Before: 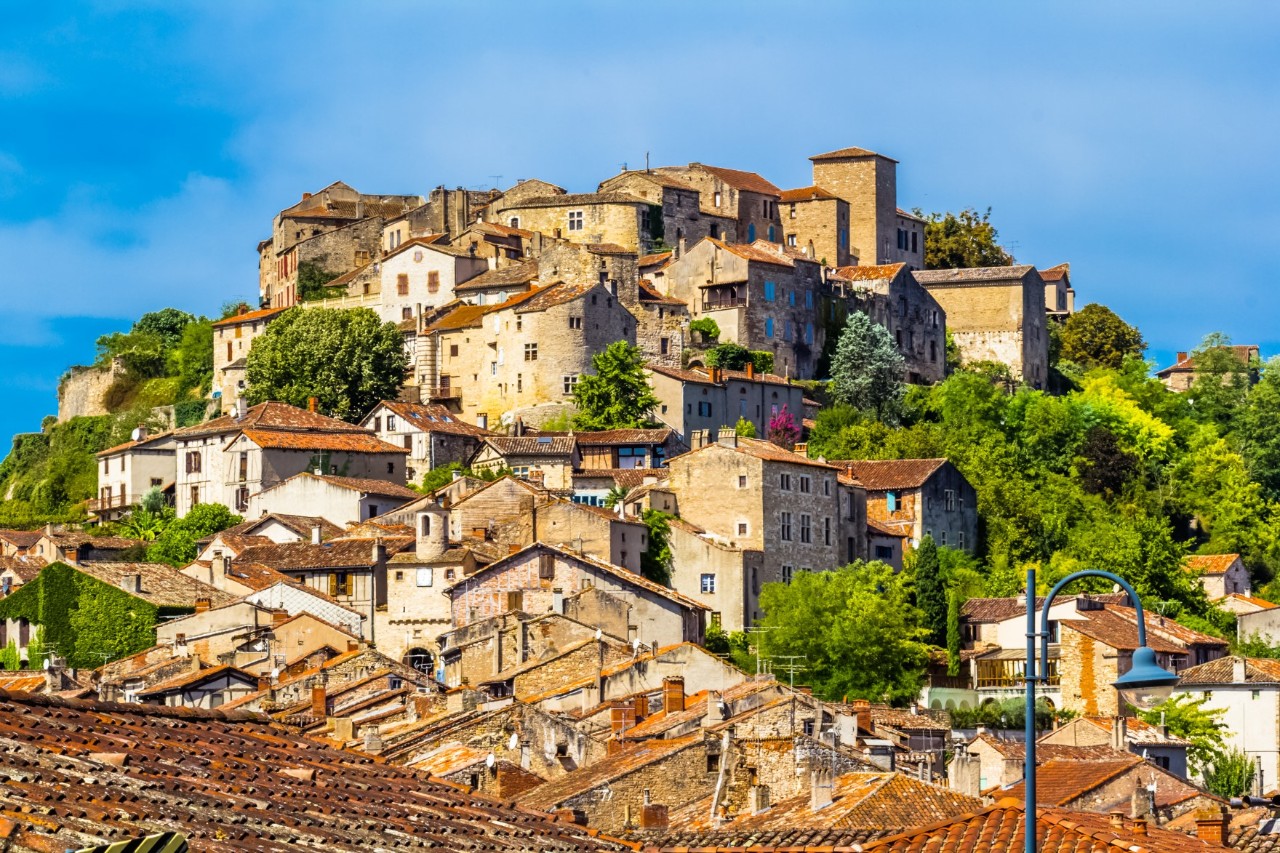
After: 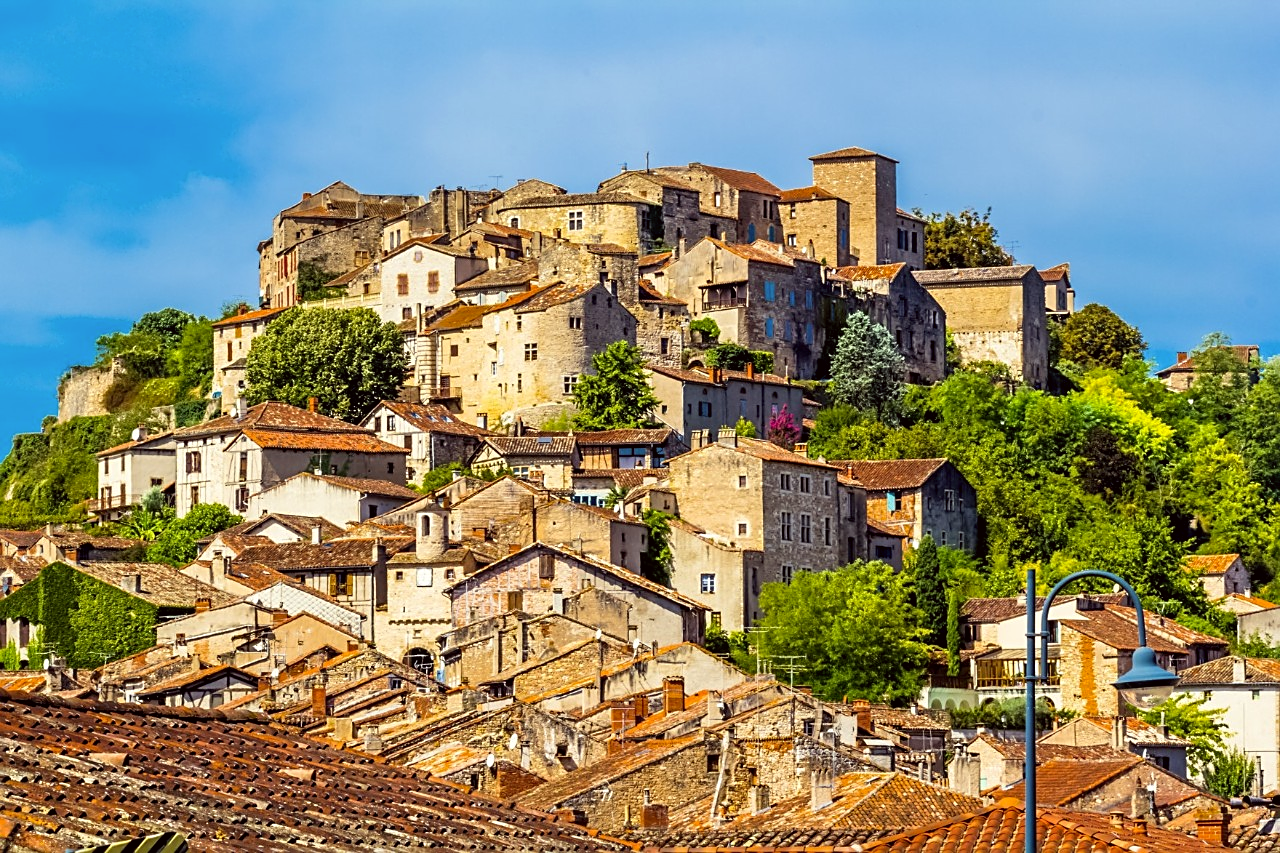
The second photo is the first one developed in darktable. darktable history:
color correction: highlights a* -0.95, highlights b* 4.5, shadows a* 3.55
sharpen: on, module defaults
color balance: mode lift, gamma, gain (sRGB), lift [0.97, 1, 1, 1], gamma [1.03, 1, 1, 1]
